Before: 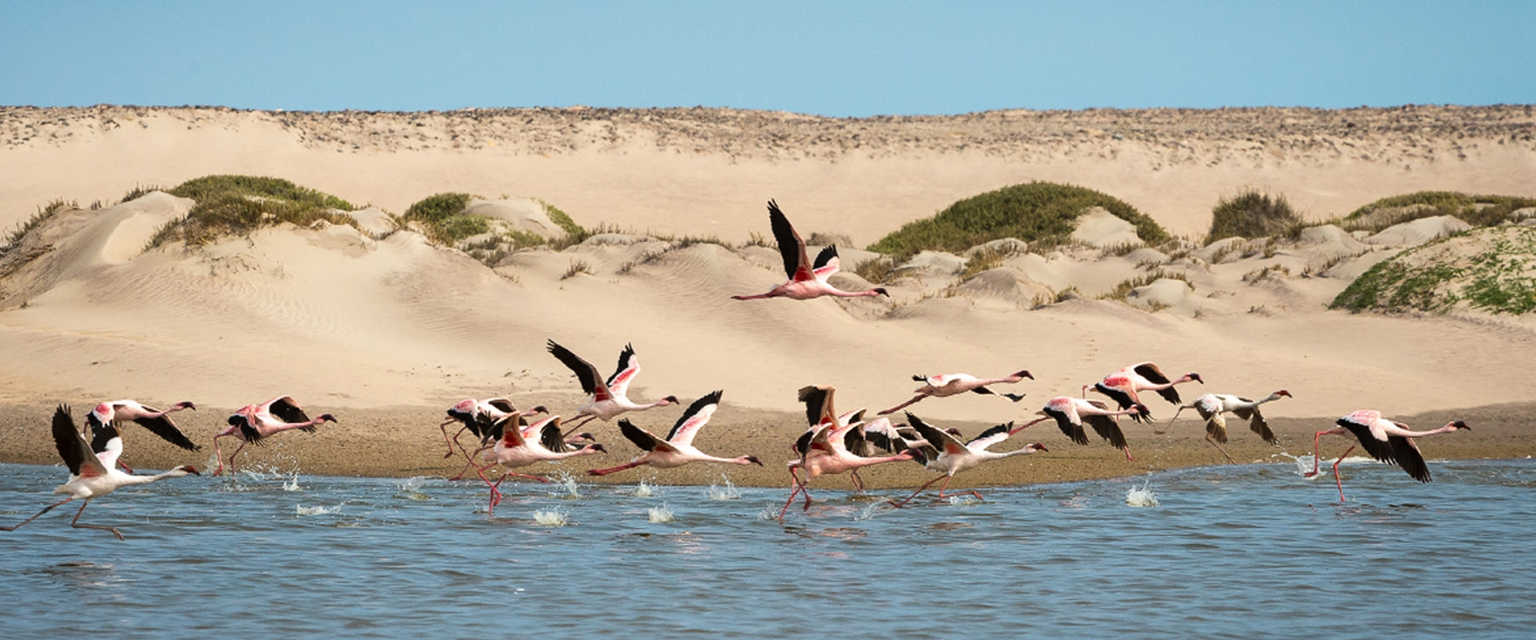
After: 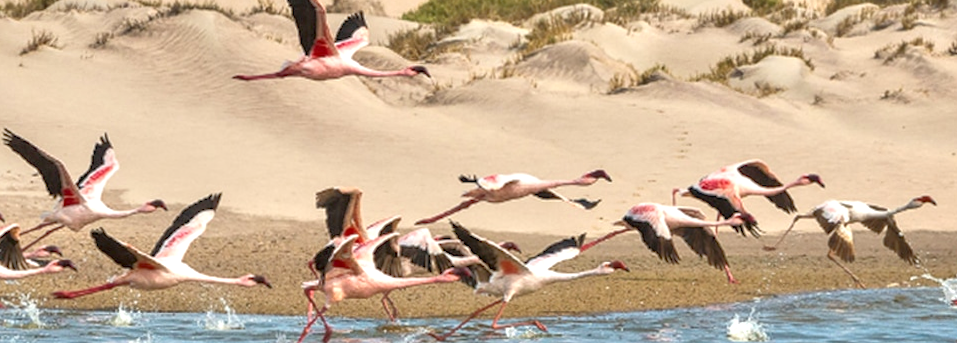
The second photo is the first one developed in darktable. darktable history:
local contrast: on, module defaults
tone equalizer: -8 EV 2 EV, -7 EV 2 EV, -6 EV 2 EV, -5 EV 2 EV, -4 EV 2 EV, -3 EV 1.5 EV, -2 EV 1 EV, -1 EV 0.5 EV
crop: left 35.03%, top 36.625%, right 14.663%, bottom 20.057%
rotate and perspective: rotation 0.192°, lens shift (horizontal) -0.015, crop left 0.005, crop right 0.996, crop top 0.006, crop bottom 0.99
